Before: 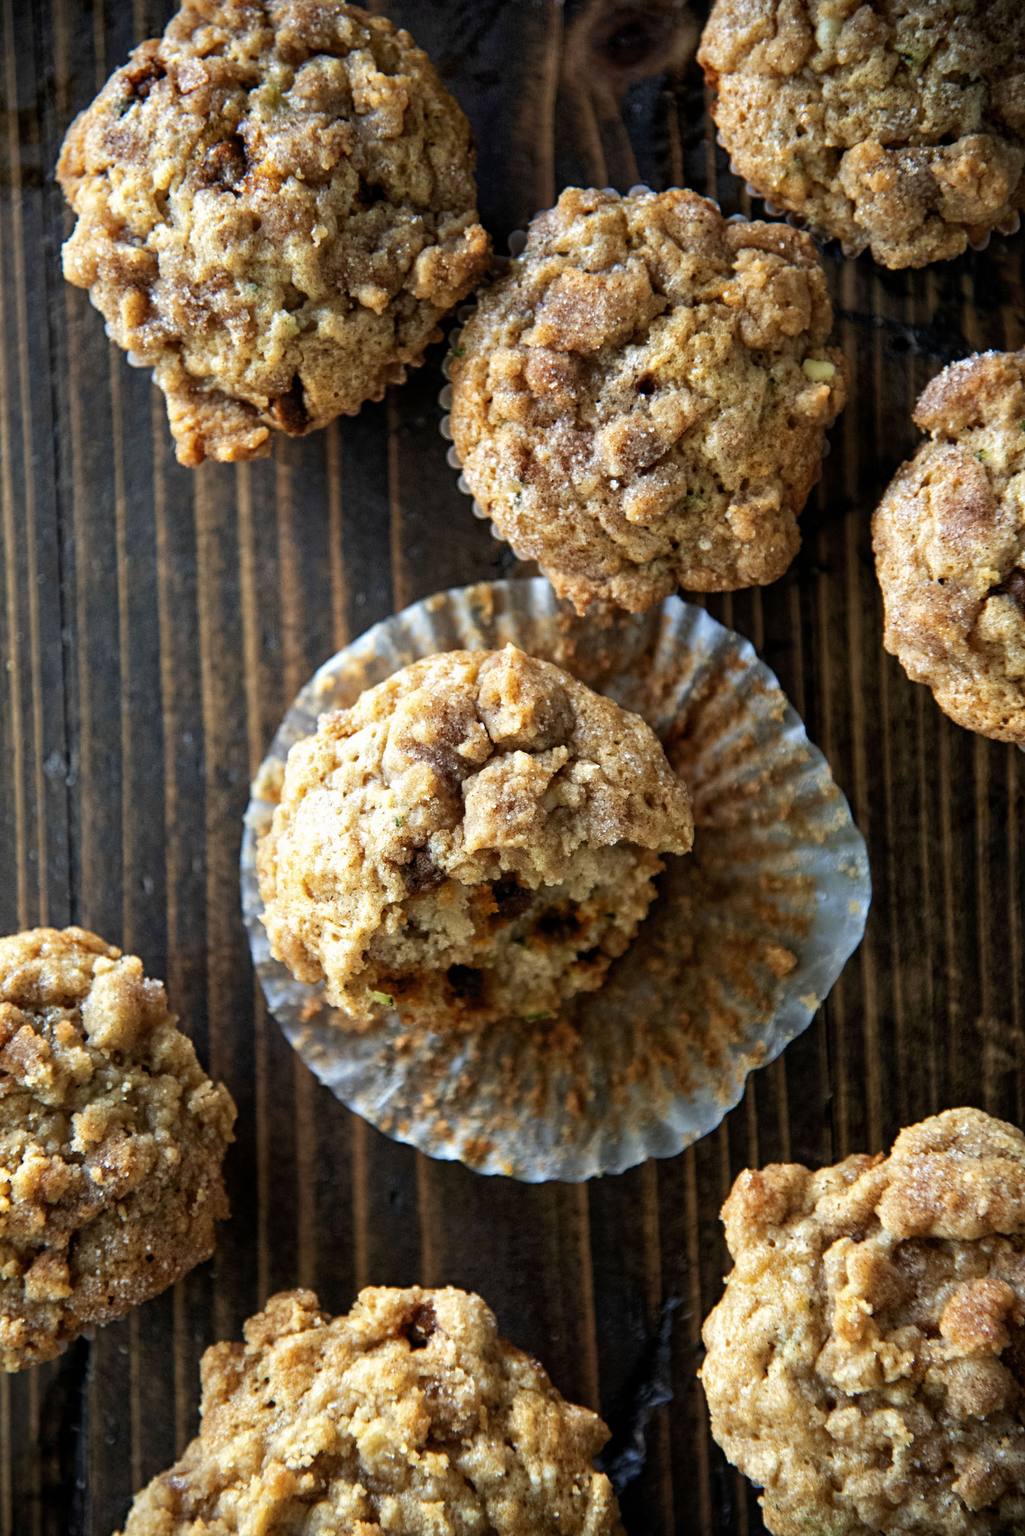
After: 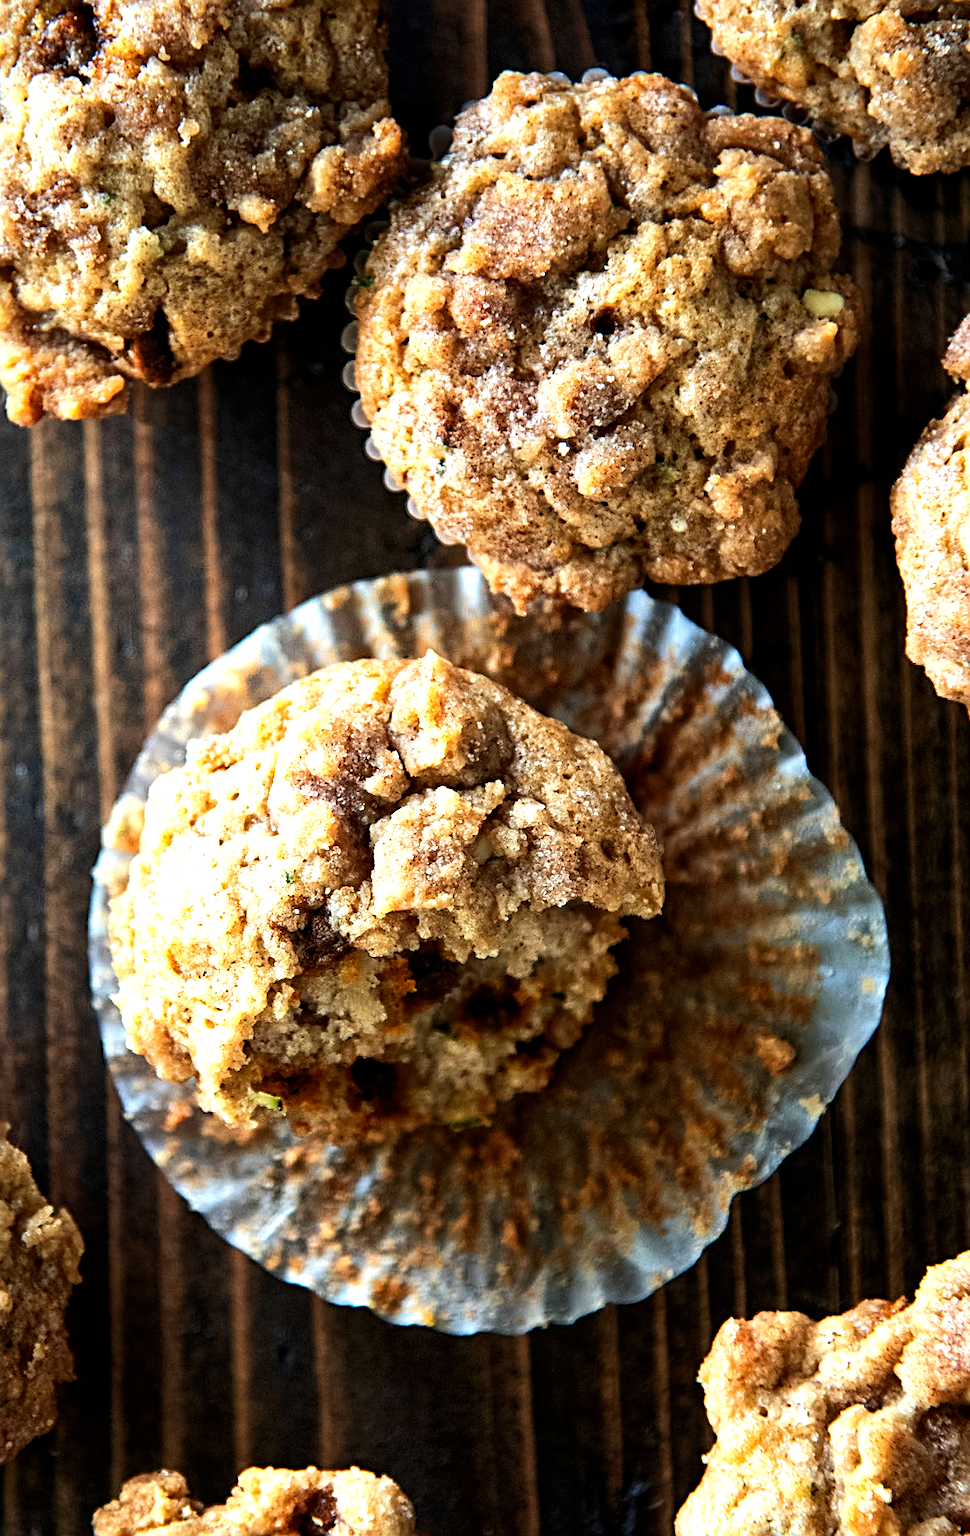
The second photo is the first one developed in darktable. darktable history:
tone equalizer: -8 EV -0.731 EV, -7 EV -0.689 EV, -6 EV -0.599 EV, -5 EV -0.364 EV, -3 EV 0.398 EV, -2 EV 0.6 EV, -1 EV 0.686 EV, +0 EV 0.745 EV, edges refinement/feathering 500, mask exposure compensation -1.57 EV, preserve details no
sharpen: on, module defaults
crop: left 16.709%, top 8.564%, right 8.701%, bottom 12.673%
